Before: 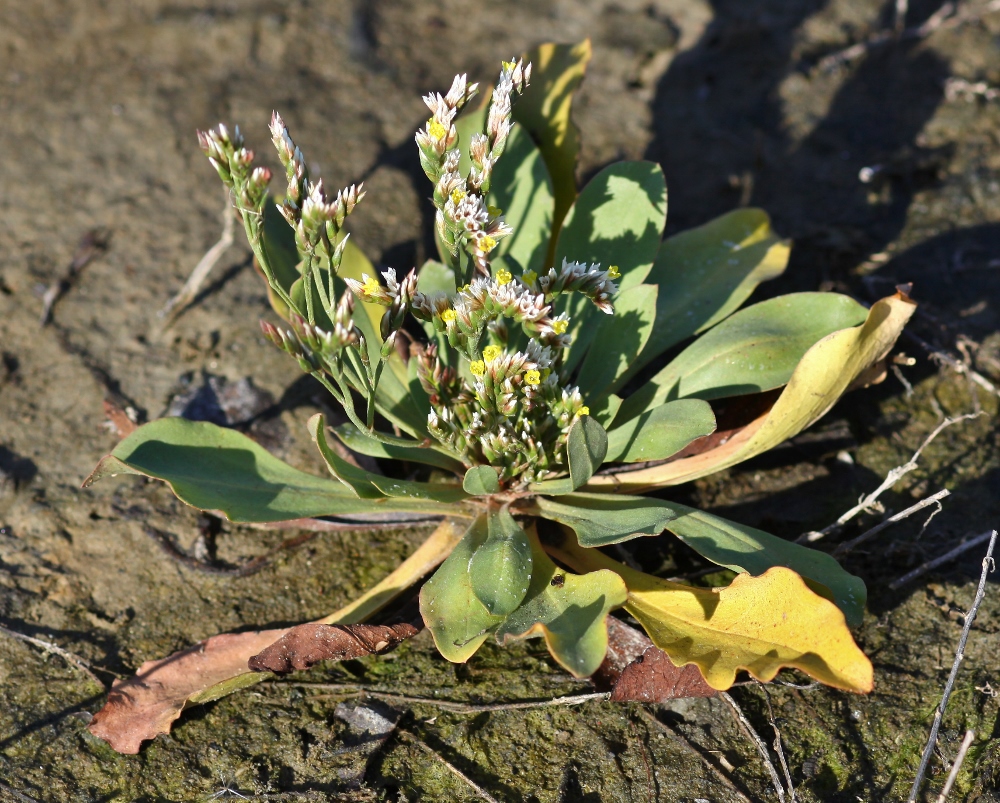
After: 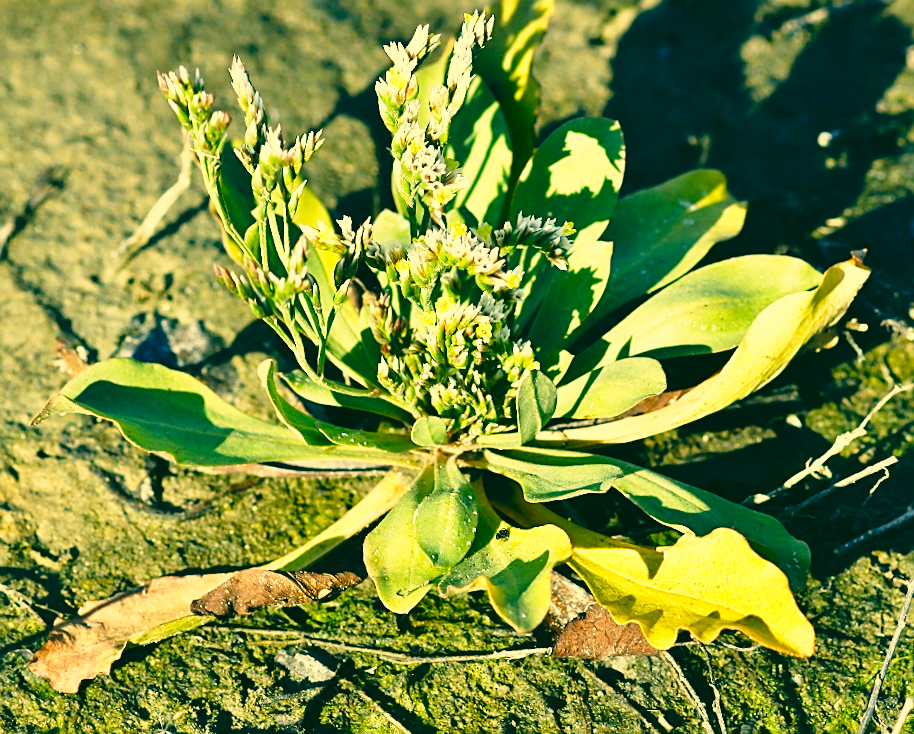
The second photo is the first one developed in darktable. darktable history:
crop and rotate: angle -1.96°, left 3.097%, top 4.154%, right 1.586%, bottom 0.529%
color correction: highlights a* 1.83, highlights b* 34.02, shadows a* -36.68, shadows b* -5.48
sharpen: on, module defaults
base curve: curves: ch0 [(0, 0) (0.026, 0.03) (0.109, 0.232) (0.351, 0.748) (0.669, 0.968) (1, 1)], preserve colors none
white balance: emerald 1
